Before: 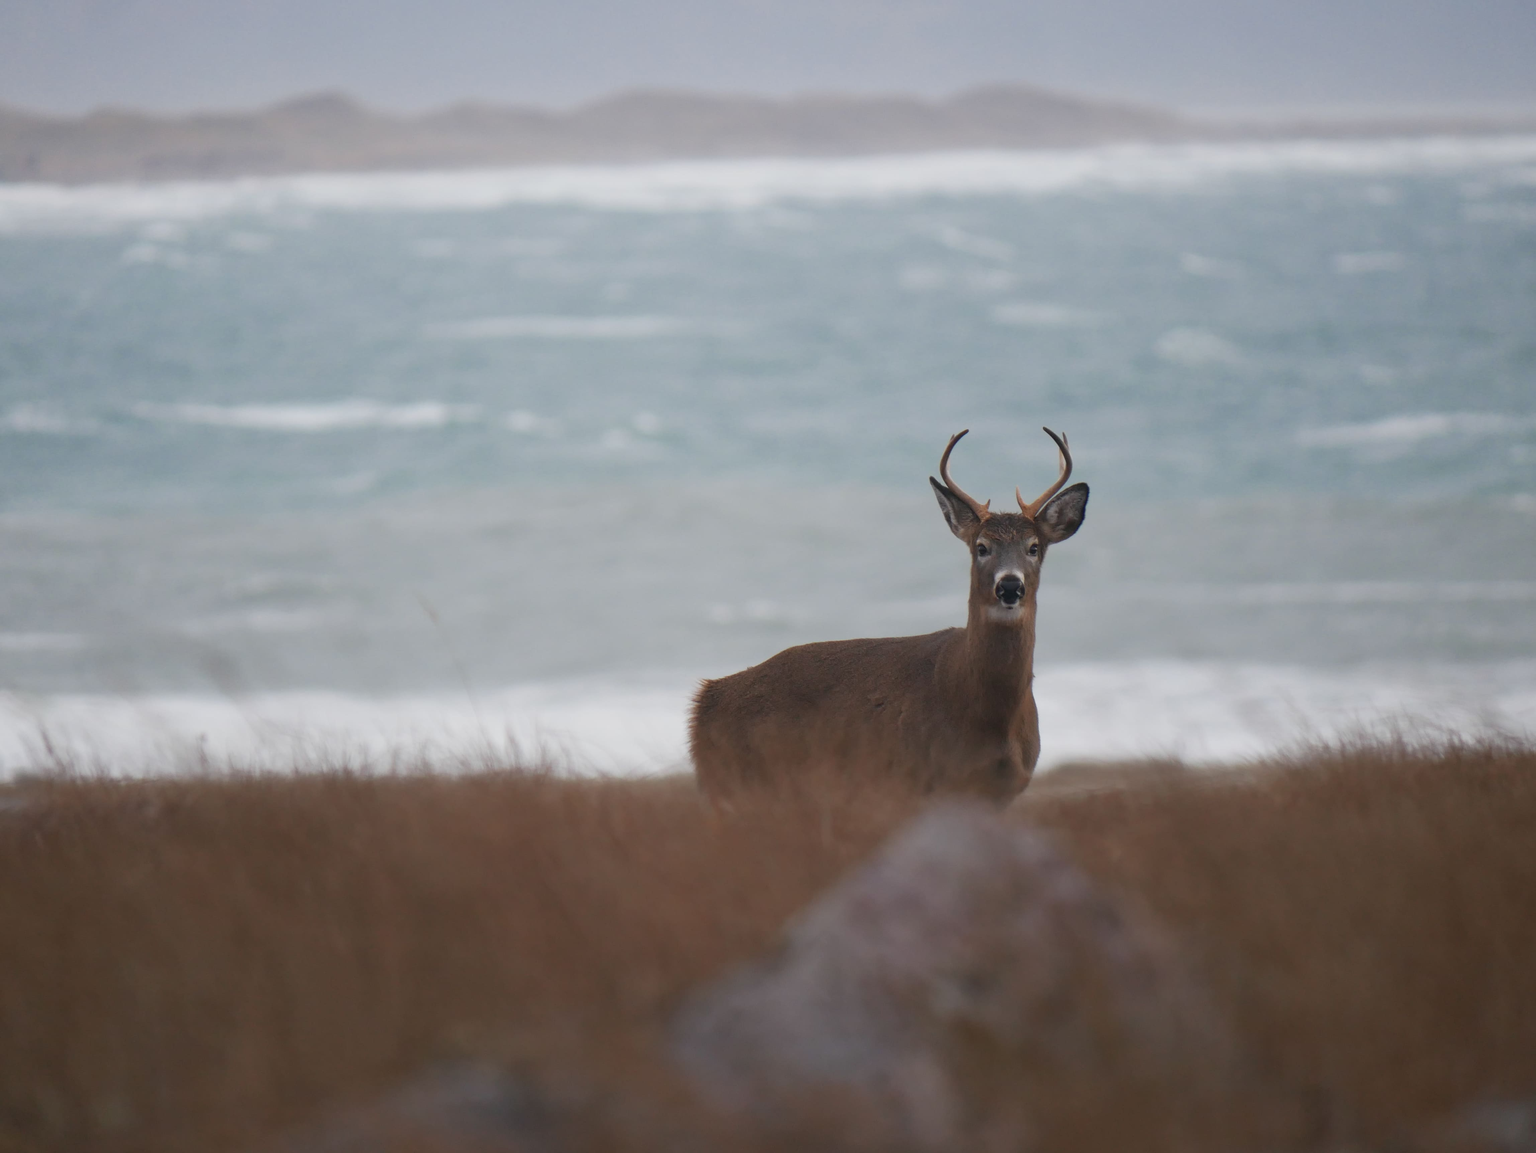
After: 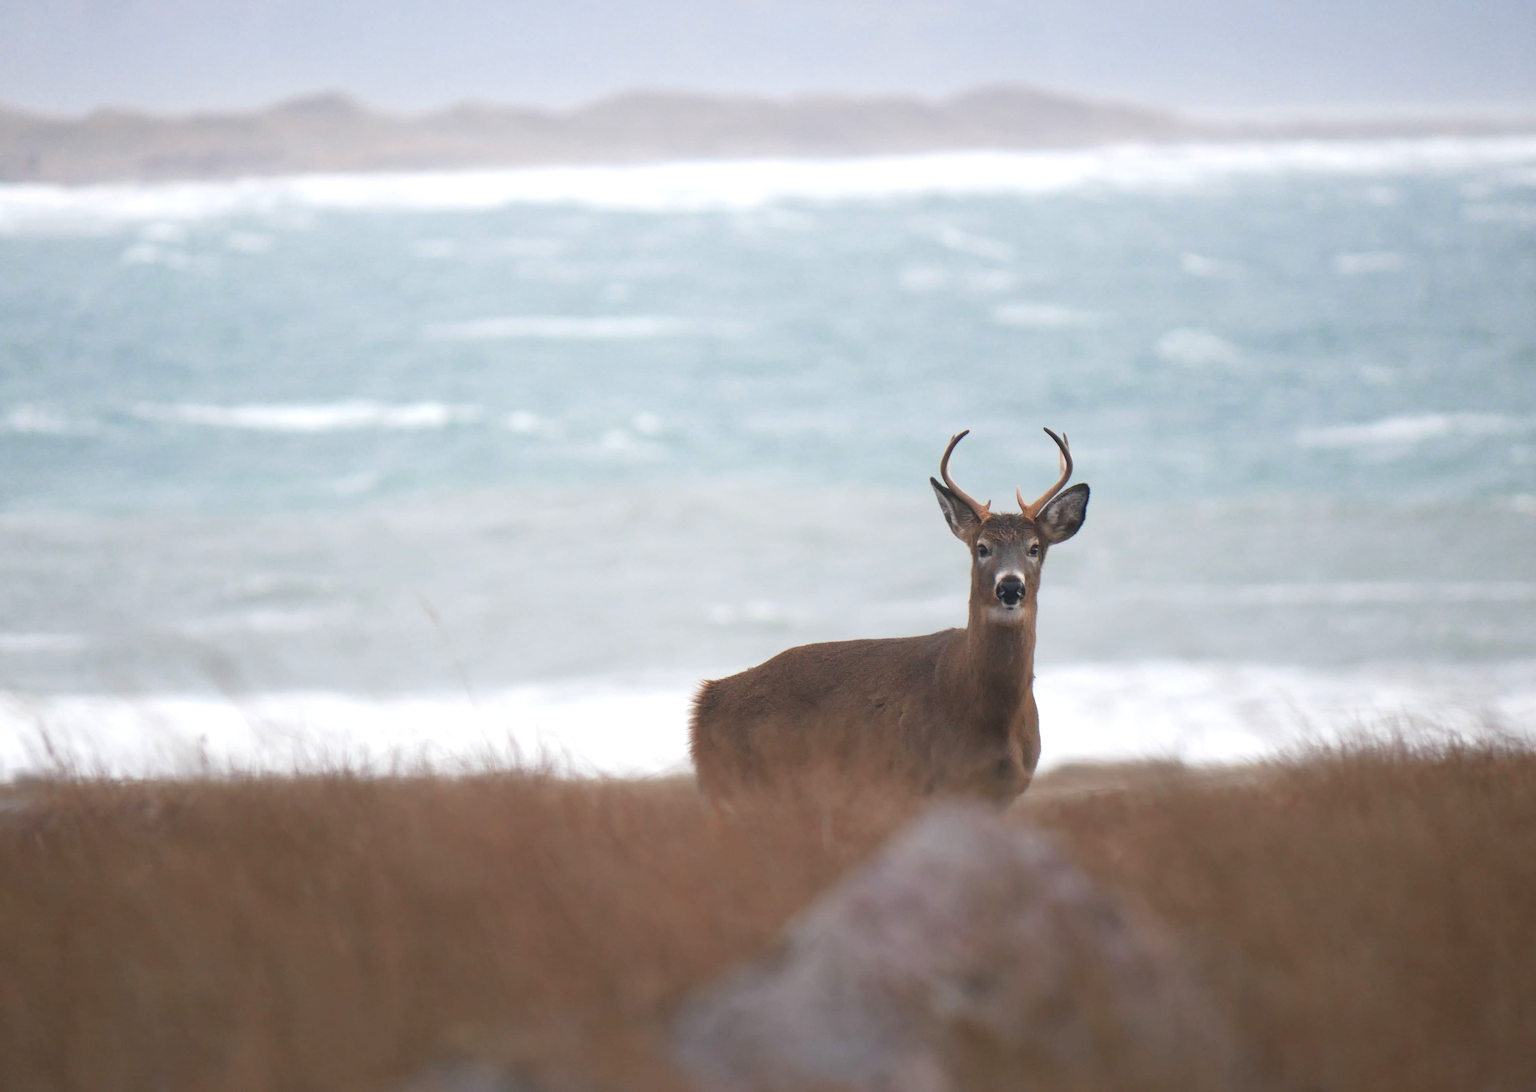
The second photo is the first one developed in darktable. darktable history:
tone equalizer: mask exposure compensation -0.511 EV
exposure: black level correction 0, exposure 0.7 EV, compensate highlight preservation false
crop and rotate: top 0.01%, bottom 5.272%
